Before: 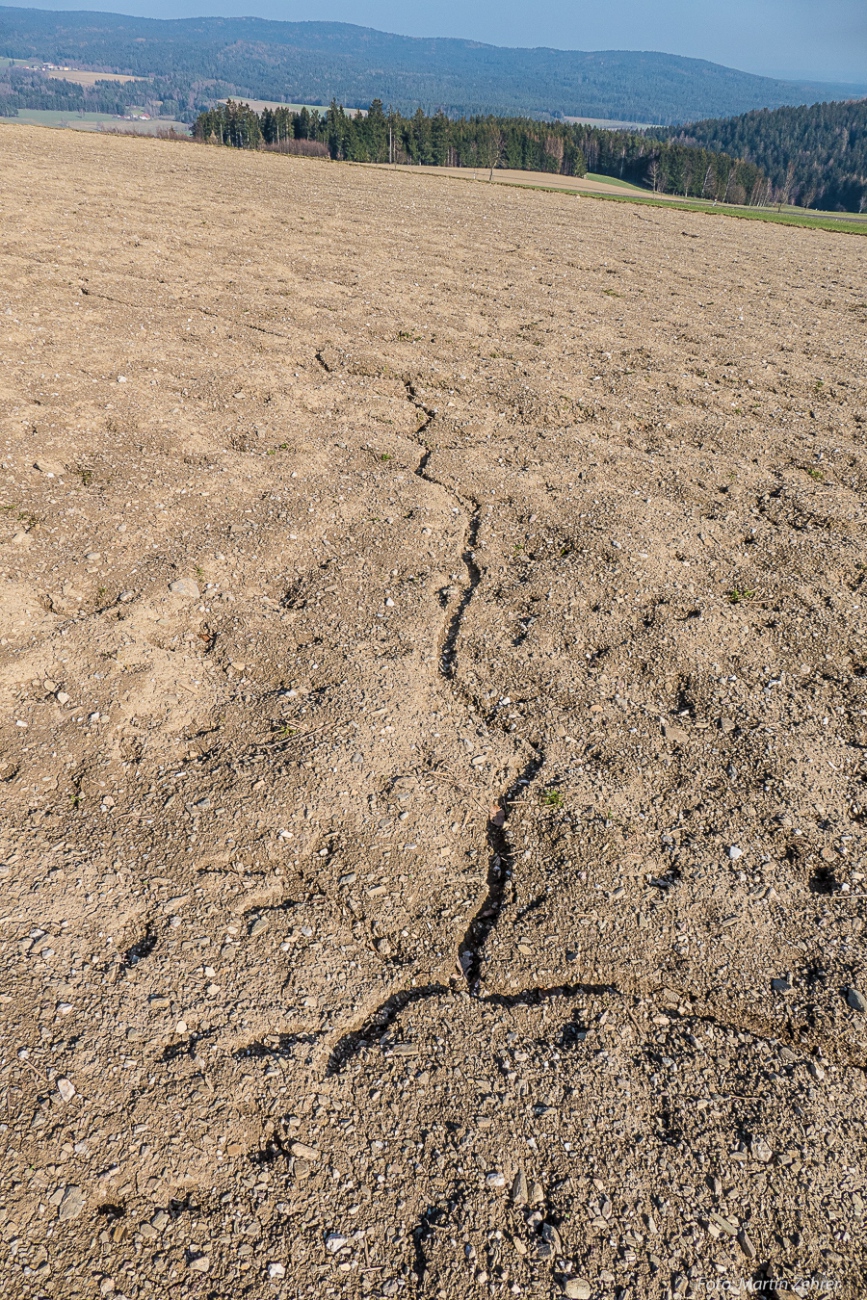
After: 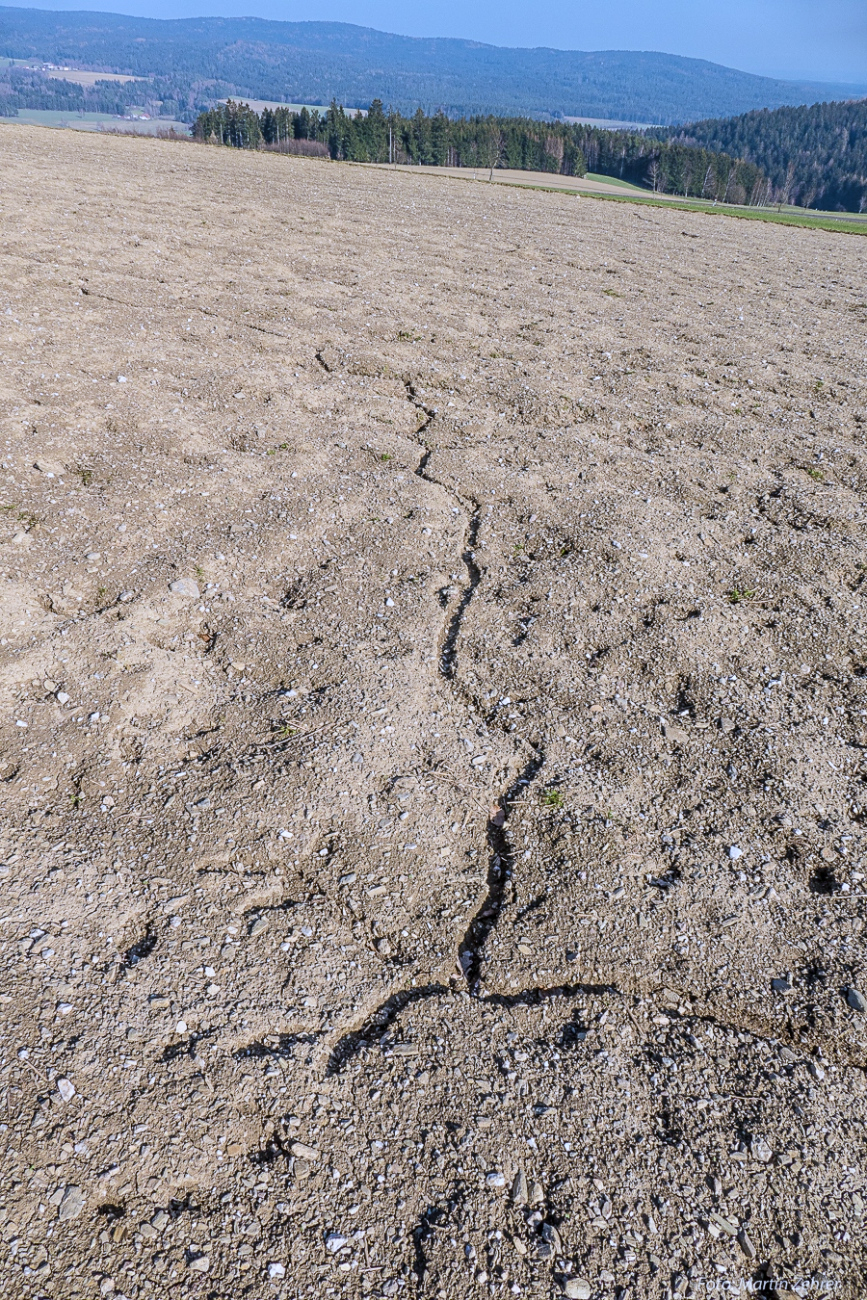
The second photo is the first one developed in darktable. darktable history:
base curve: curves: ch0 [(0, 0) (0.283, 0.295) (1, 1)], preserve colors none
white balance: red 0.948, green 1.02, blue 1.176
